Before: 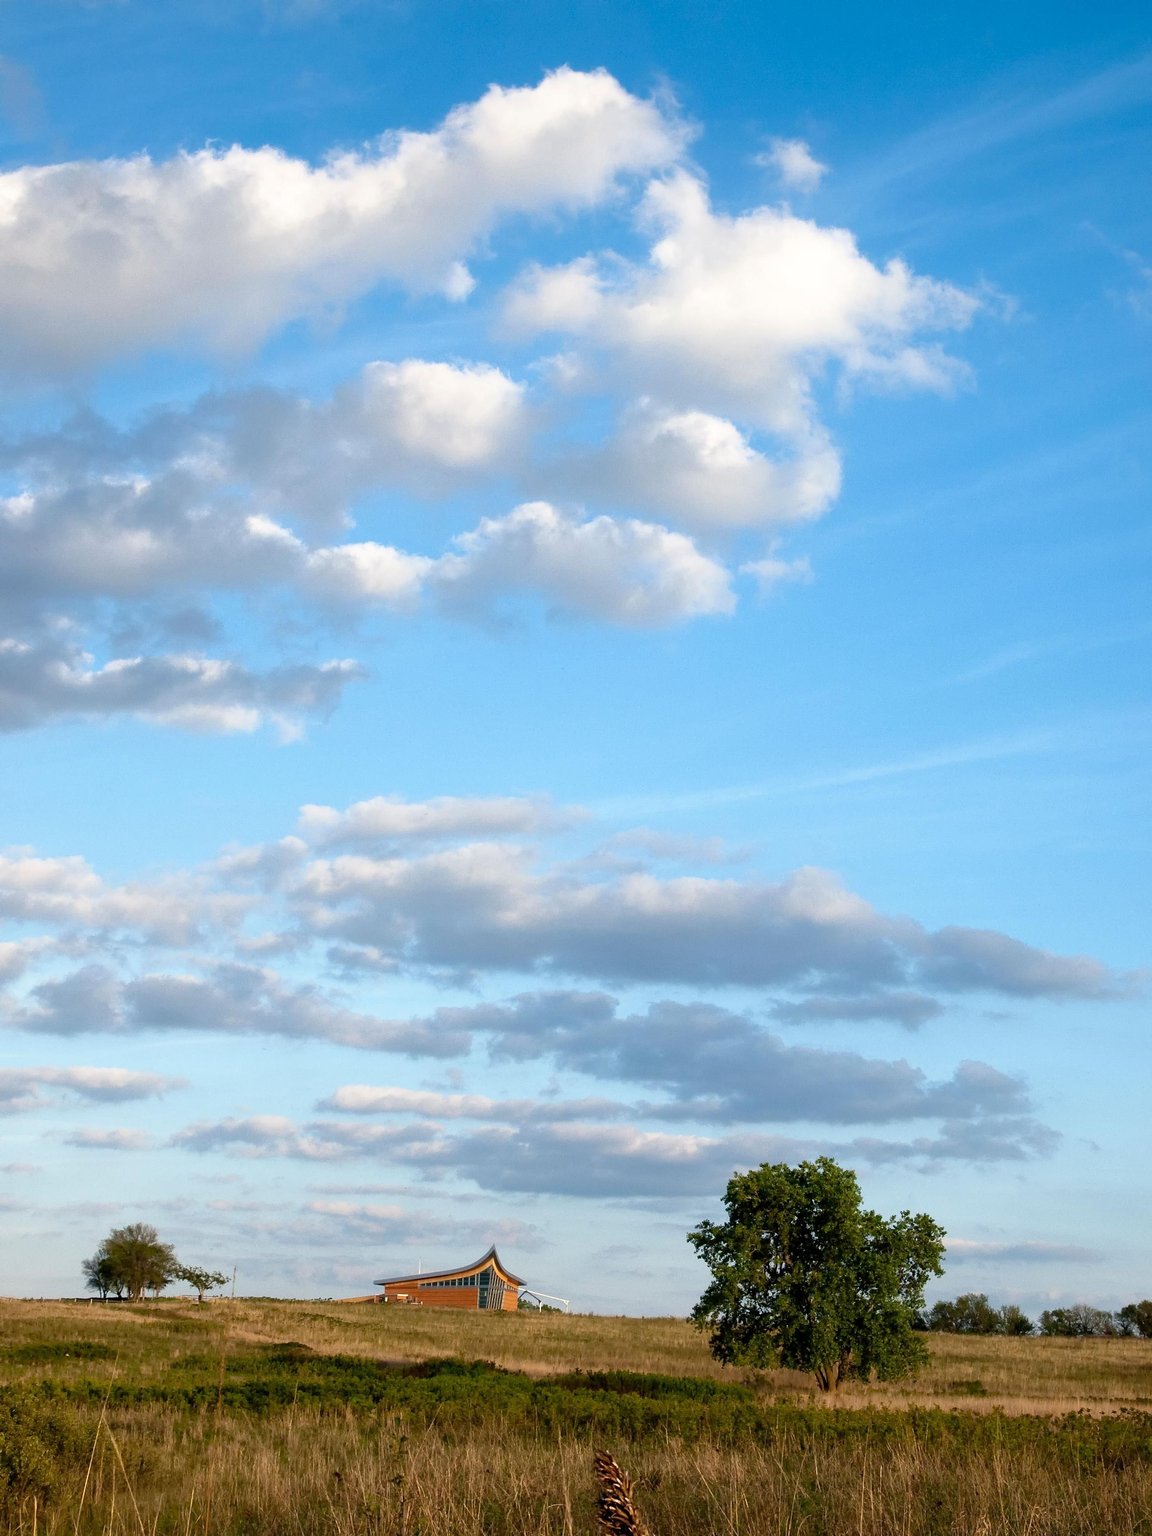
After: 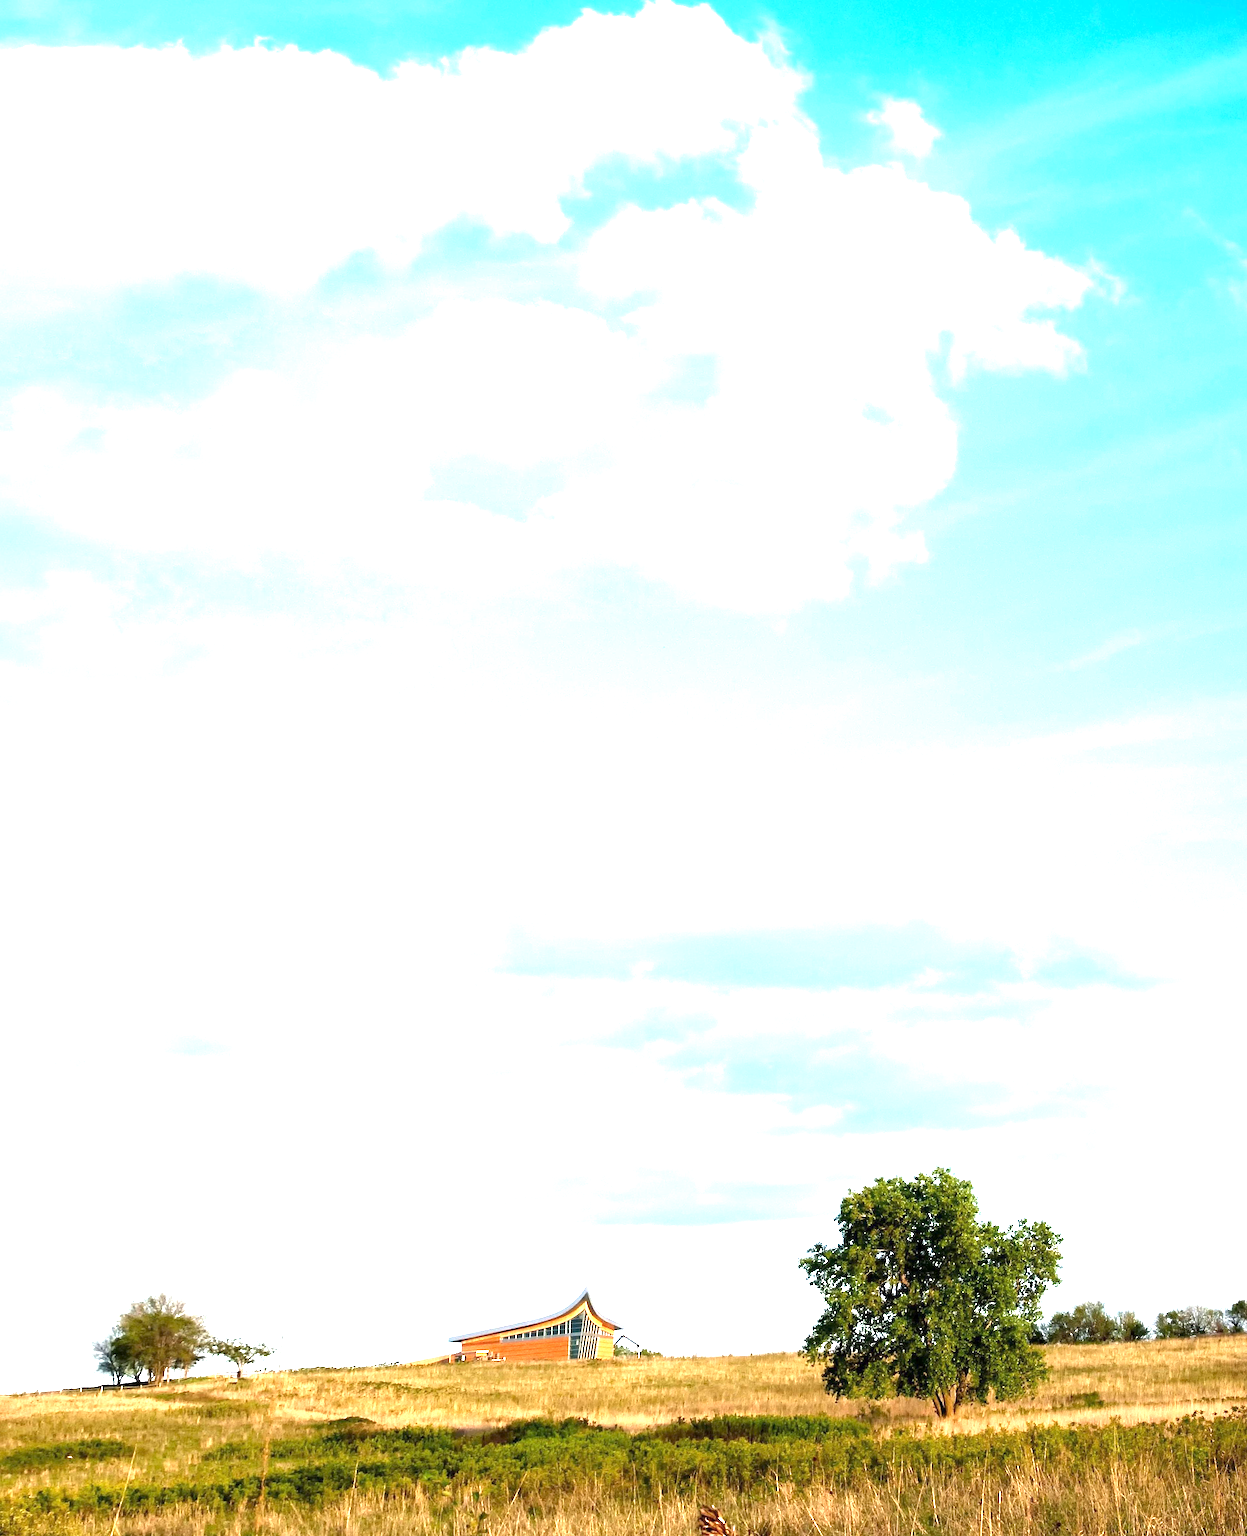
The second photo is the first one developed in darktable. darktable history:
rotate and perspective: rotation -0.013°, lens shift (vertical) -0.027, lens shift (horizontal) 0.178, crop left 0.016, crop right 0.989, crop top 0.082, crop bottom 0.918
exposure: exposure 2.003 EV, compensate highlight preservation false
sharpen: radius 5.325, amount 0.312, threshold 26.433
